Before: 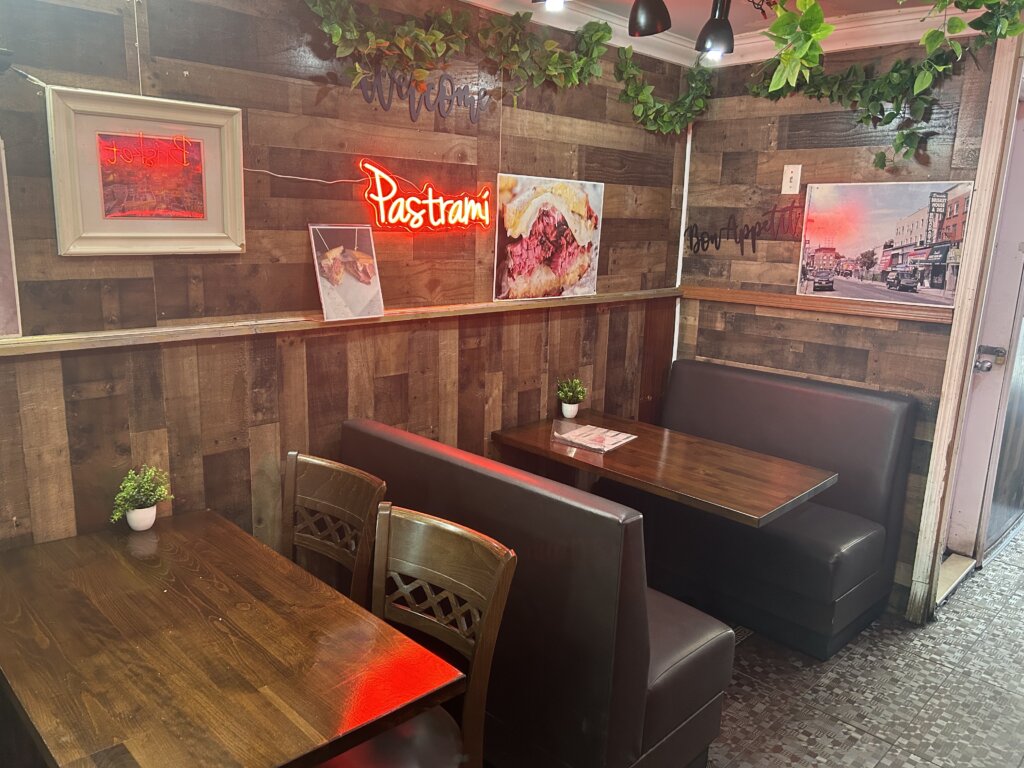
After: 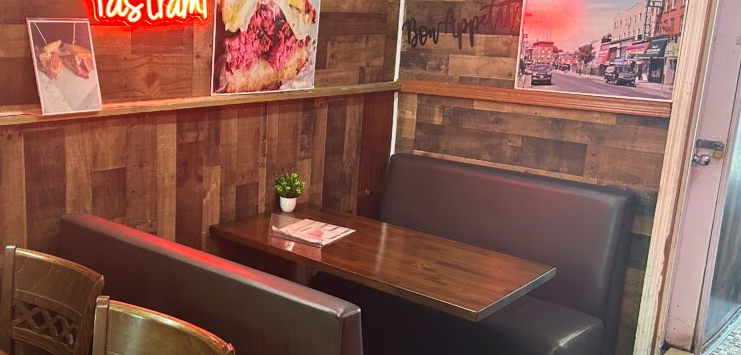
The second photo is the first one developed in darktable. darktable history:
crop and rotate: left 27.608%, top 26.896%, bottom 26.802%
velvia: strength 27.17%
